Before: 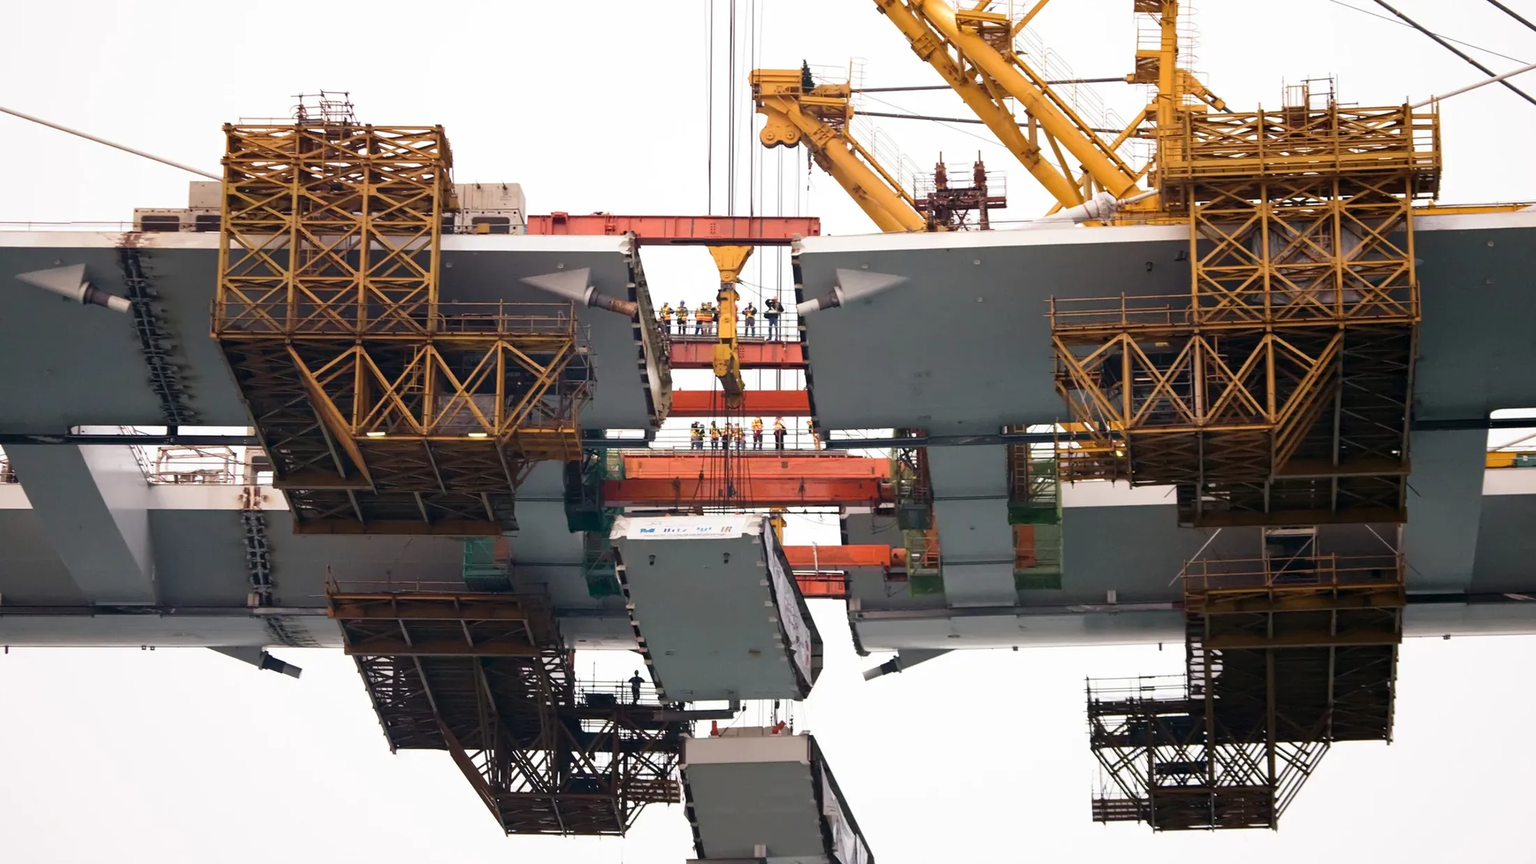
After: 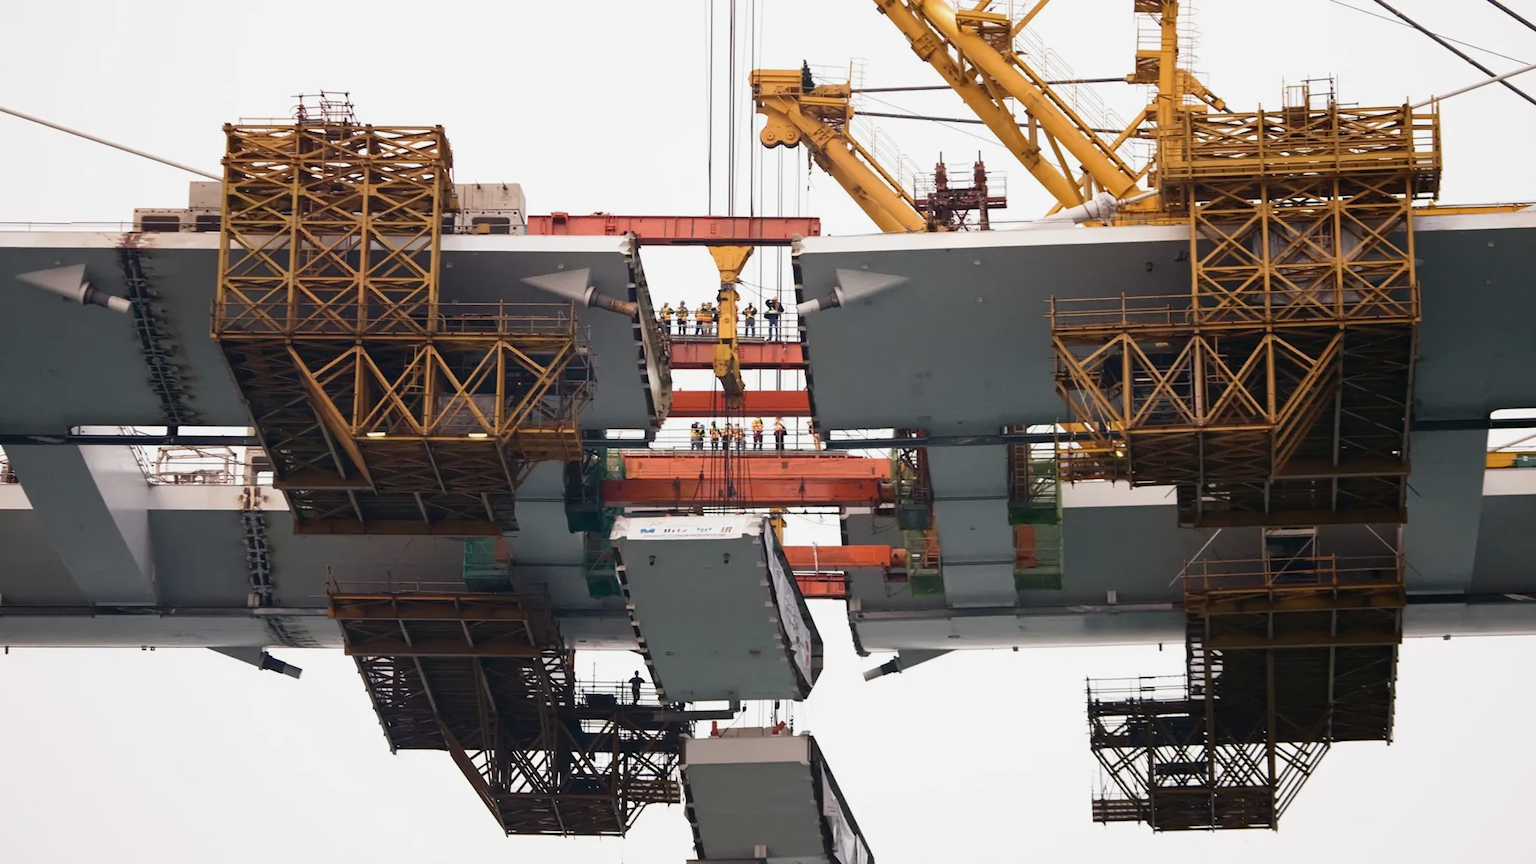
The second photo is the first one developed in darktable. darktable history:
contrast brightness saturation: contrast -0.065, brightness -0.041, saturation -0.109
